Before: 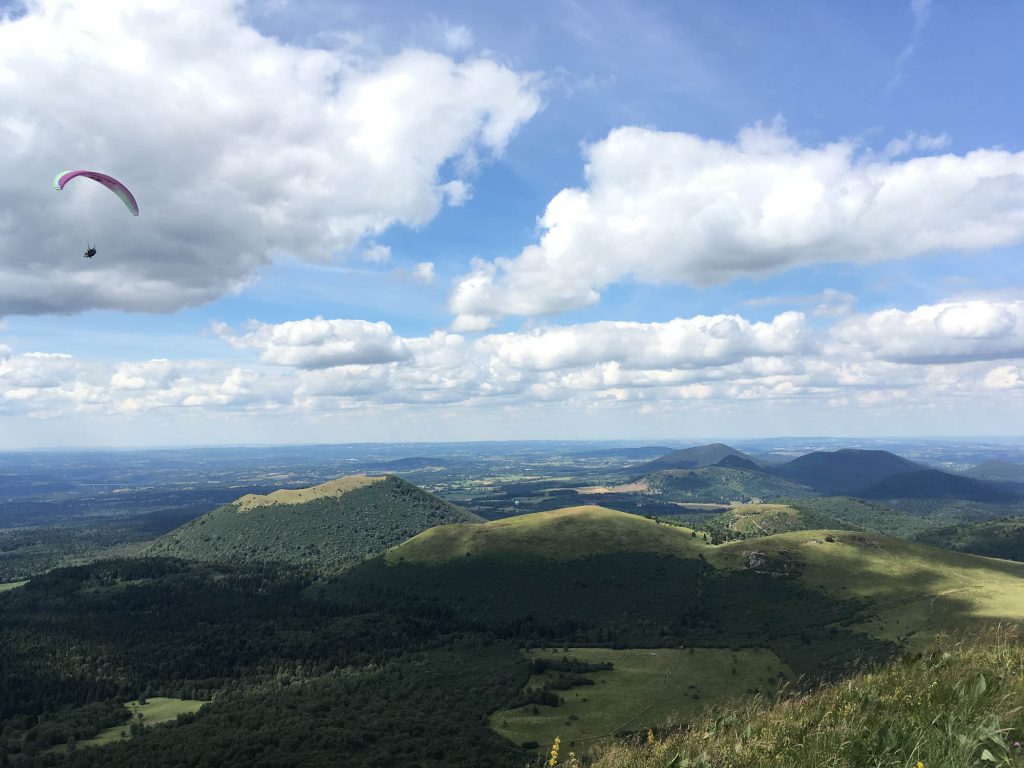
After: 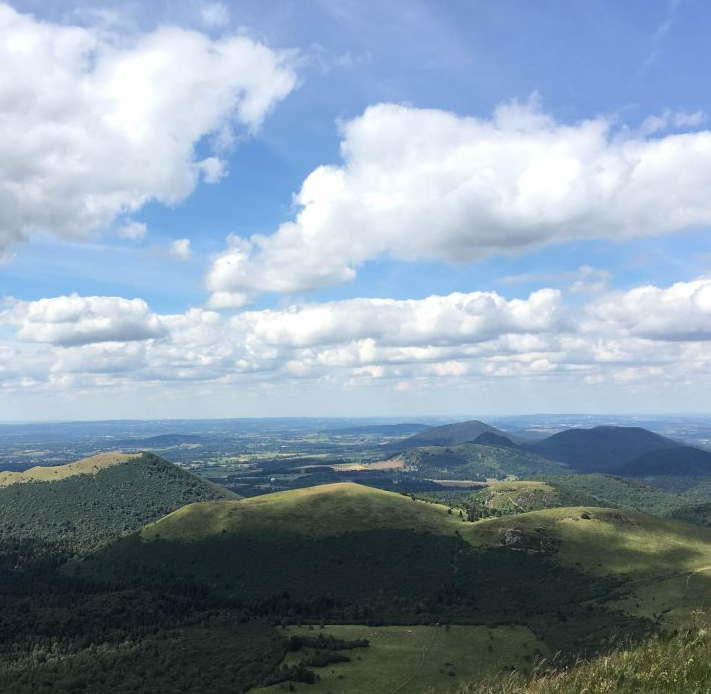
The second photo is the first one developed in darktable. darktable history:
crop and rotate: left 23.851%, top 3.045%, right 6.663%, bottom 6.537%
